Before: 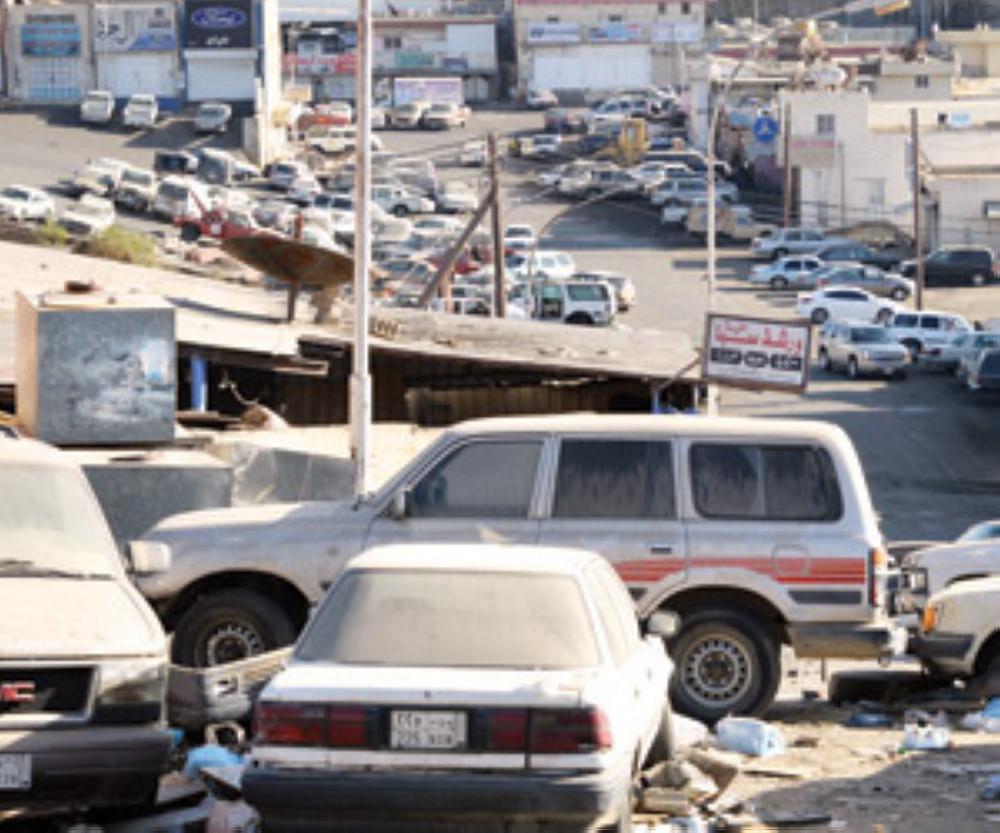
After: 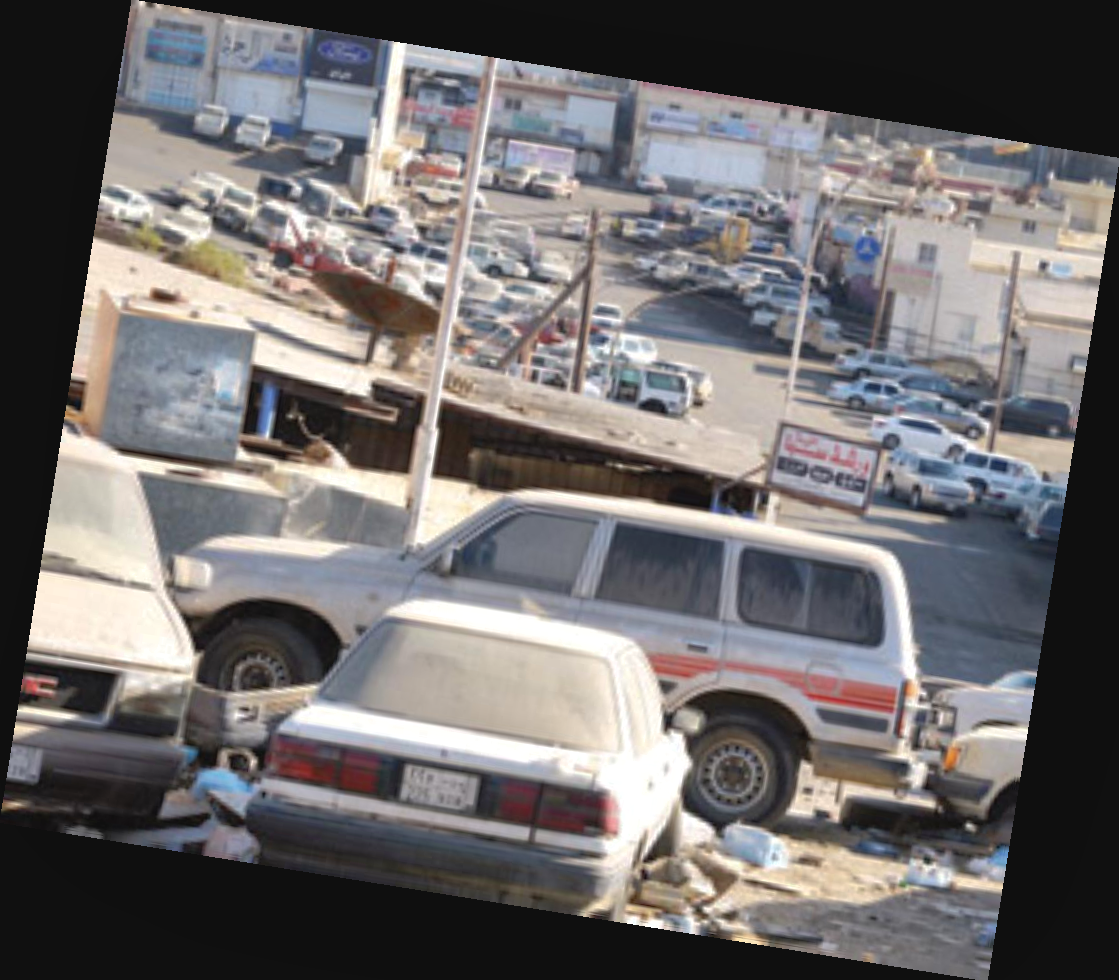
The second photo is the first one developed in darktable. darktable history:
rotate and perspective: rotation 9.12°, automatic cropping off
exposure: black level correction -0.003, exposure 0.04 EV, compensate highlight preservation false
shadows and highlights: on, module defaults
